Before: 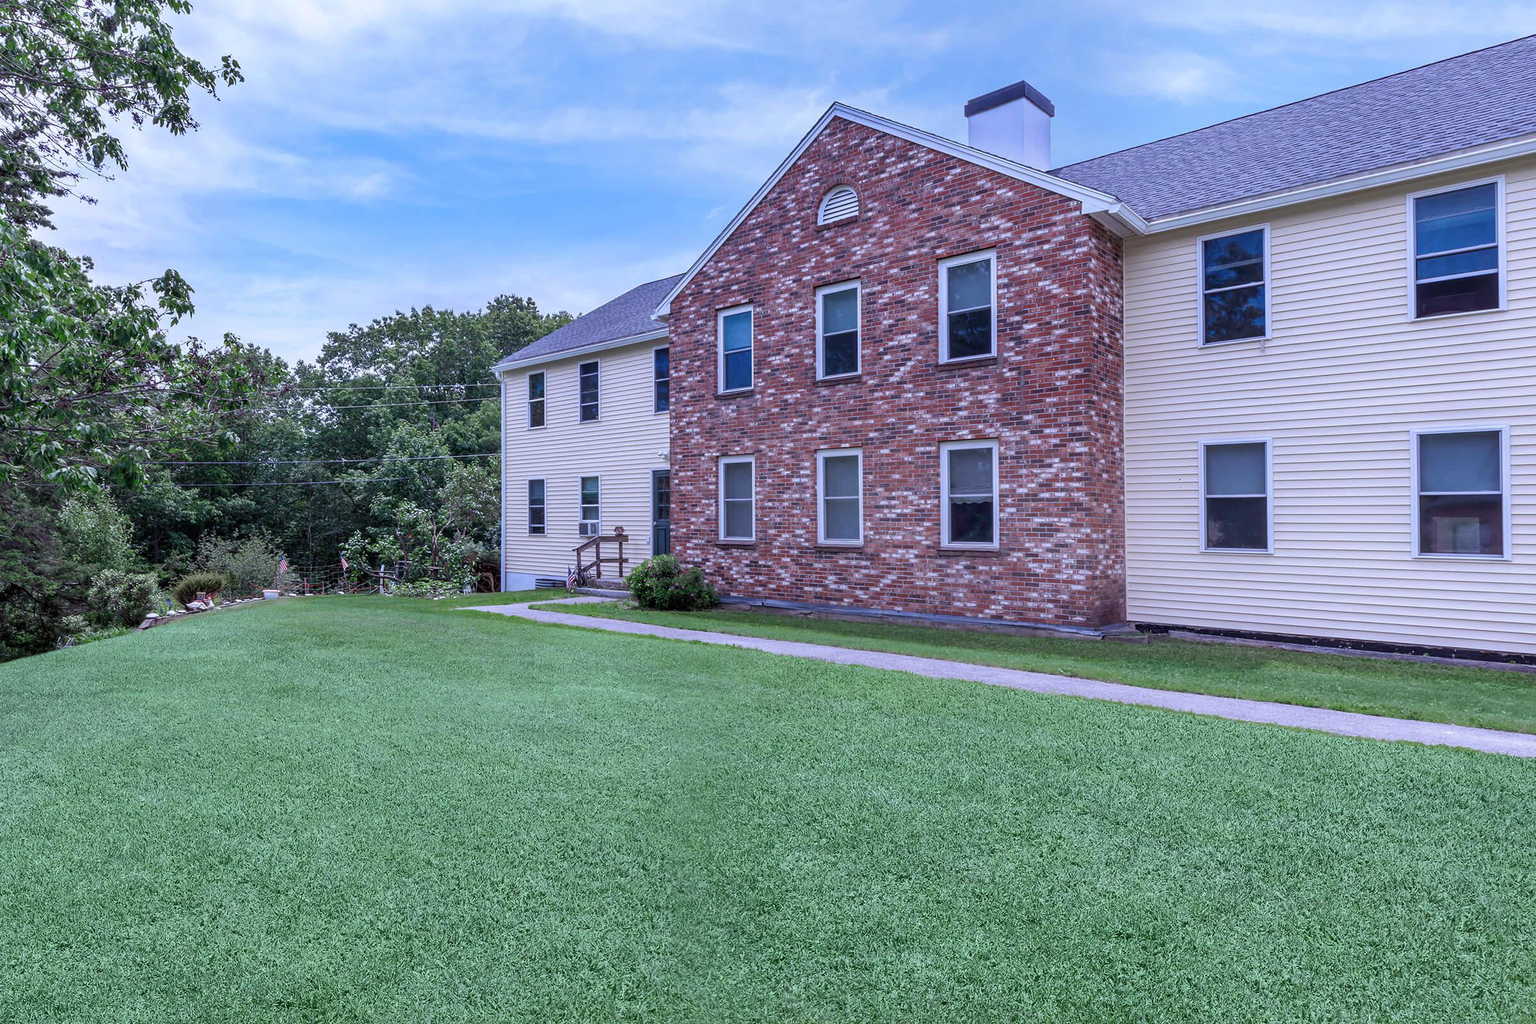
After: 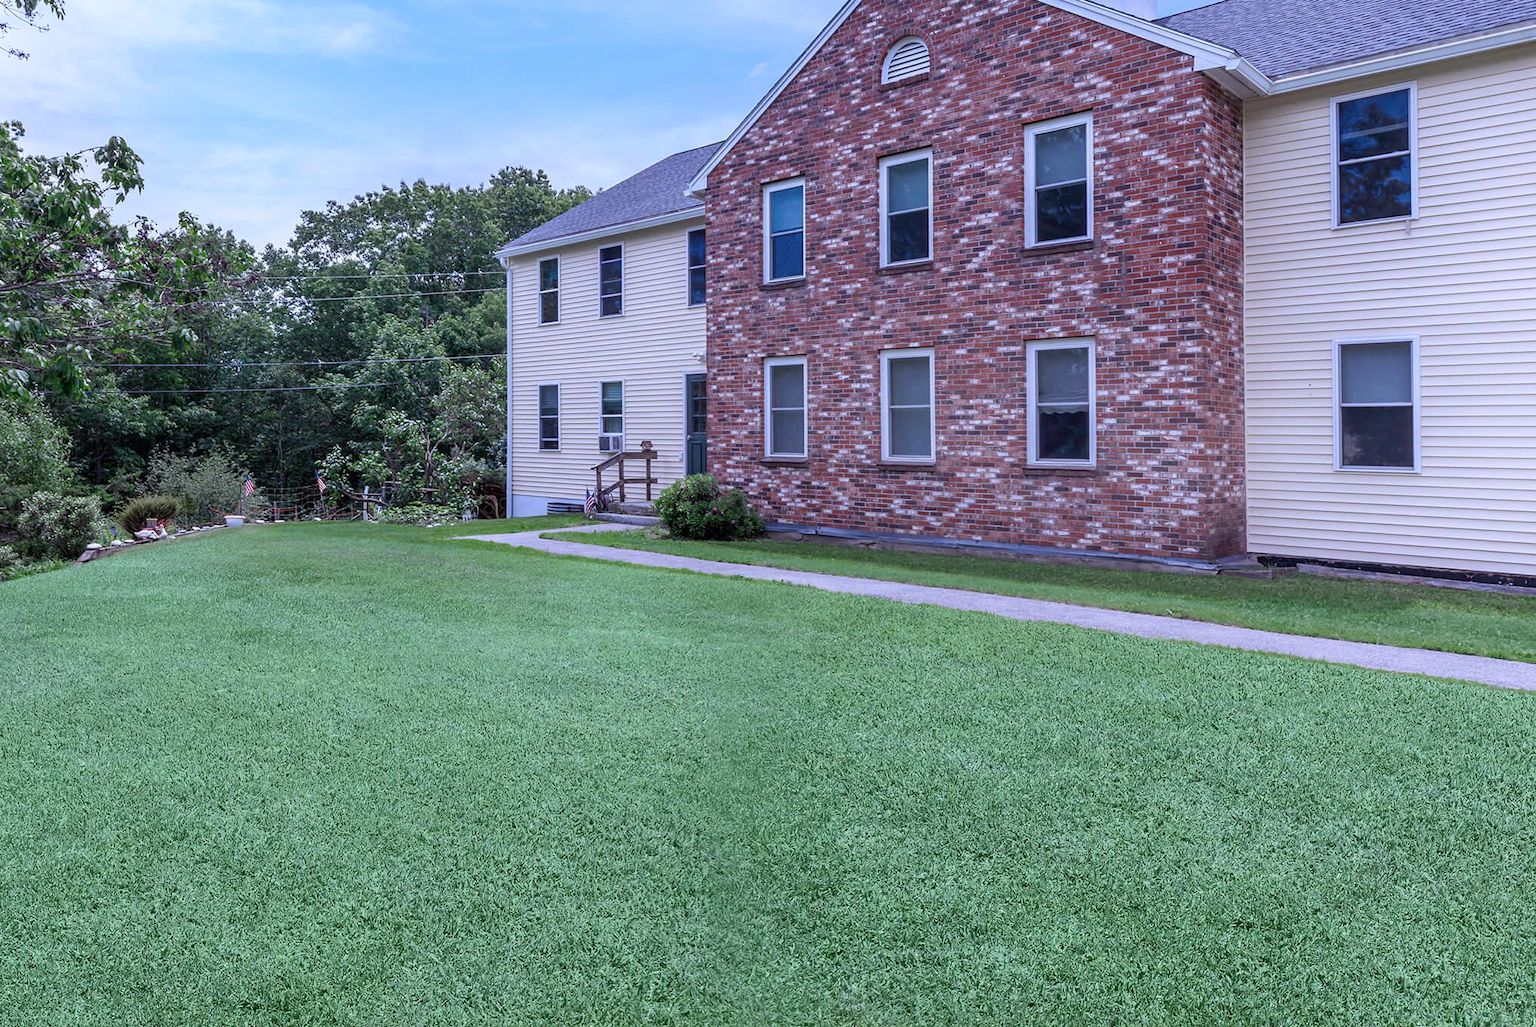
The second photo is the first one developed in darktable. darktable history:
crop and rotate: left 4.791%, top 15.174%, right 10.703%
shadows and highlights: shadows -24.72, highlights 50.52, soften with gaussian
